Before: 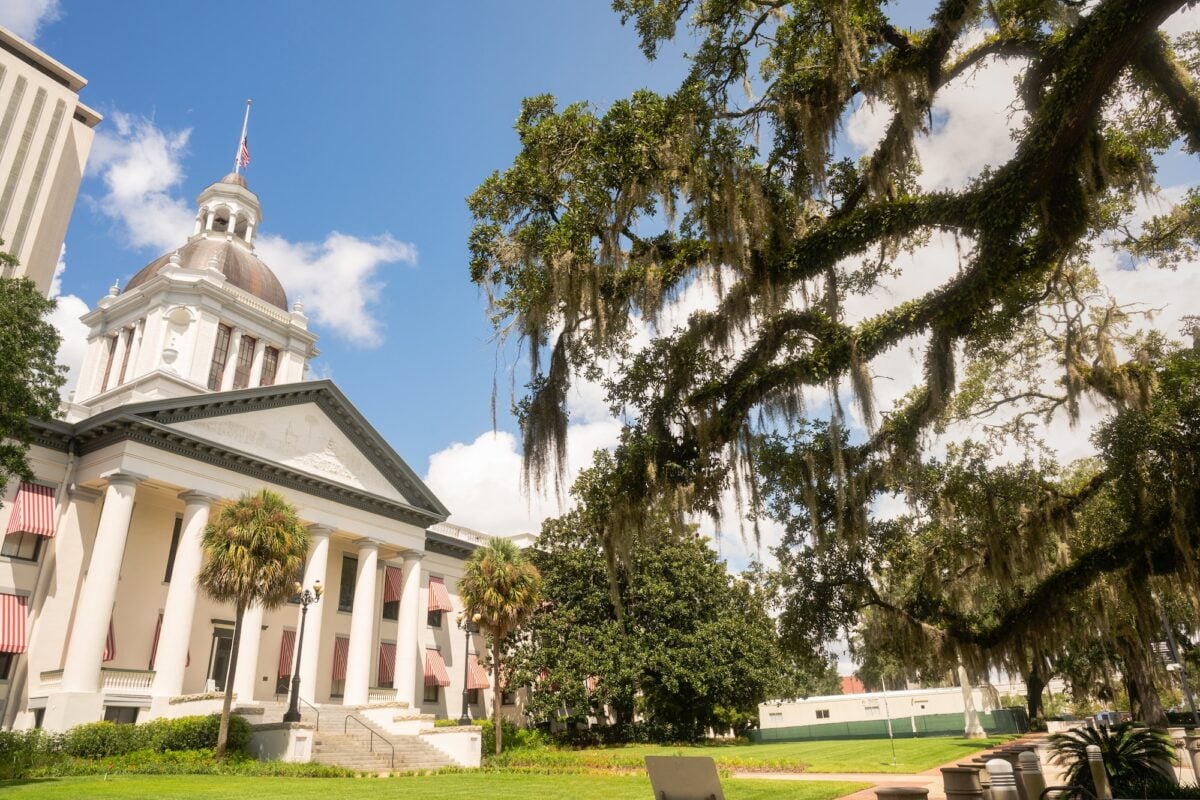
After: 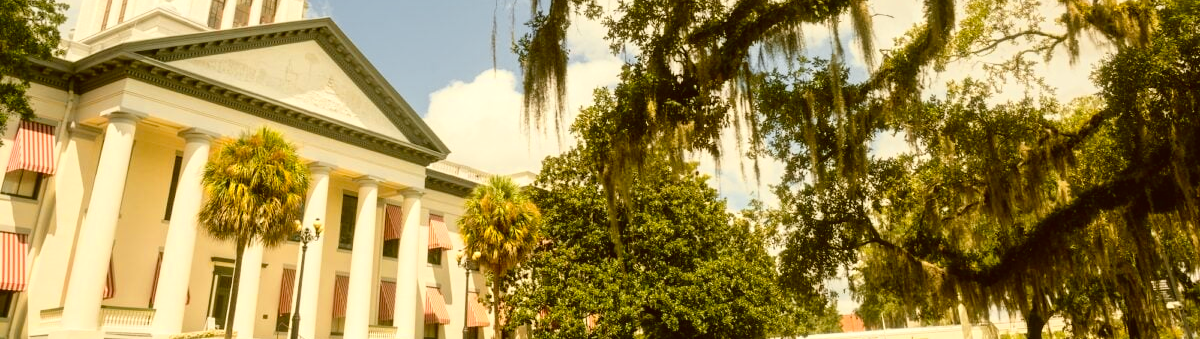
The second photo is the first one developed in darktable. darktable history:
crop: top 45.37%, bottom 12.236%
exposure: exposure -0.152 EV, compensate highlight preservation false
tone curve: curves: ch0 [(0, 0) (0.003, 0.019) (0.011, 0.019) (0.025, 0.026) (0.044, 0.043) (0.069, 0.066) (0.1, 0.095) (0.136, 0.133) (0.177, 0.181) (0.224, 0.233) (0.277, 0.302) (0.335, 0.375) (0.399, 0.452) (0.468, 0.532) (0.543, 0.609) (0.623, 0.695) (0.709, 0.775) (0.801, 0.865) (0.898, 0.932) (1, 1)], color space Lab, independent channels, preserve colors none
color correction: highlights a* -1.66, highlights b* 9.99, shadows a* 0.206, shadows b* 19.58
color zones: curves: ch0 [(0, 0.511) (0.143, 0.531) (0.286, 0.56) (0.429, 0.5) (0.571, 0.5) (0.714, 0.5) (0.857, 0.5) (1, 0.5)]; ch1 [(0, 0.525) (0.143, 0.705) (0.286, 0.715) (0.429, 0.35) (0.571, 0.35) (0.714, 0.35) (0.857, 0.4) (1, 0.4)]; ch2 [(0, 0.572) (0.143, 0.512) (0.286, 0.473) (0.429, 0.45) (0.571, 0.5) (0.714, 0.5) (0.857, 0.518) (1, 0.518)]
